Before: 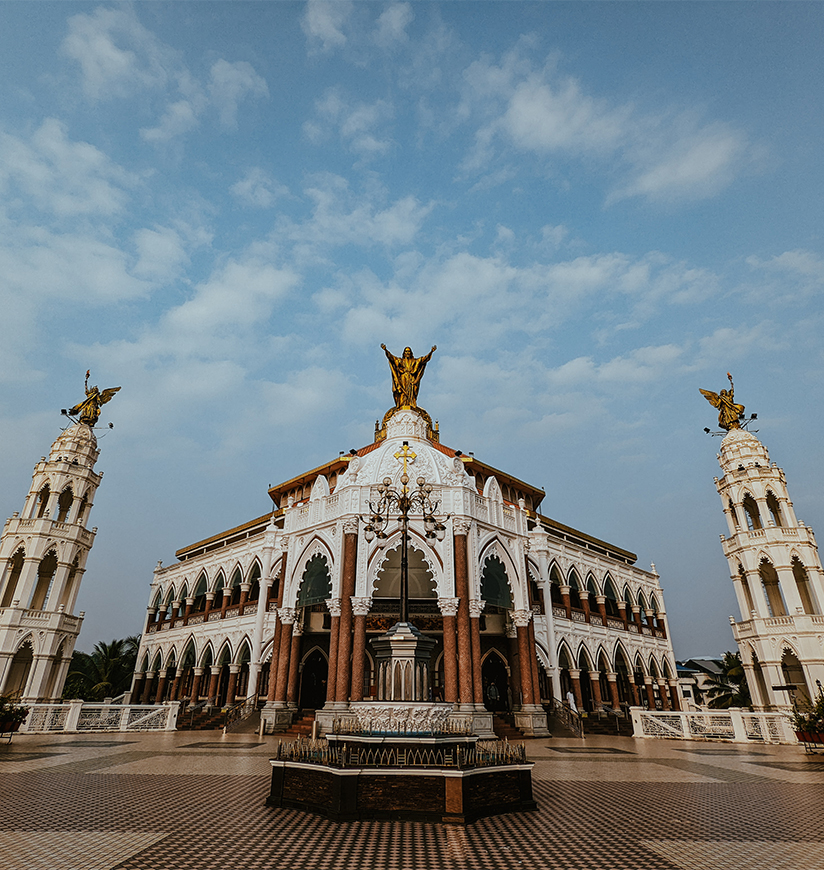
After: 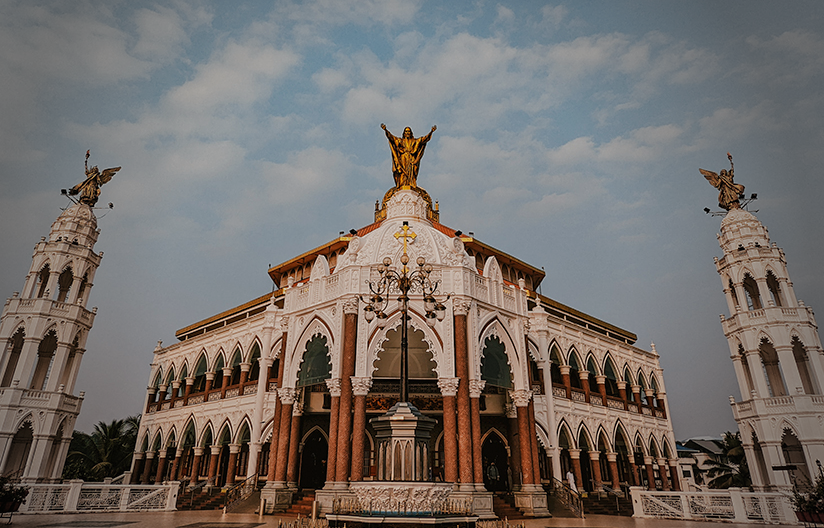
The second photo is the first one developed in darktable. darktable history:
tone equalizer: -8 EV 0.25 EV, -7 EV 0.417 EV, -6 EV 0.417 EV, -5 EV 0.25 EV, -3 EV -0.25 EV, -2 EV -0.417 EV, -1 EV -0.417 EV, +0 EV -0.25 EV, edges refinement/feathering 500, mask exposure compensation -1.57 EV, preserve details guided filter
white balance: red 1.127, blue 0.943
crop and rotate: top 25.357%, bottom 13.942%
vignetting: fall-off start 64.63%, center (-0.034, 0.148), width/height ratio 0.881
